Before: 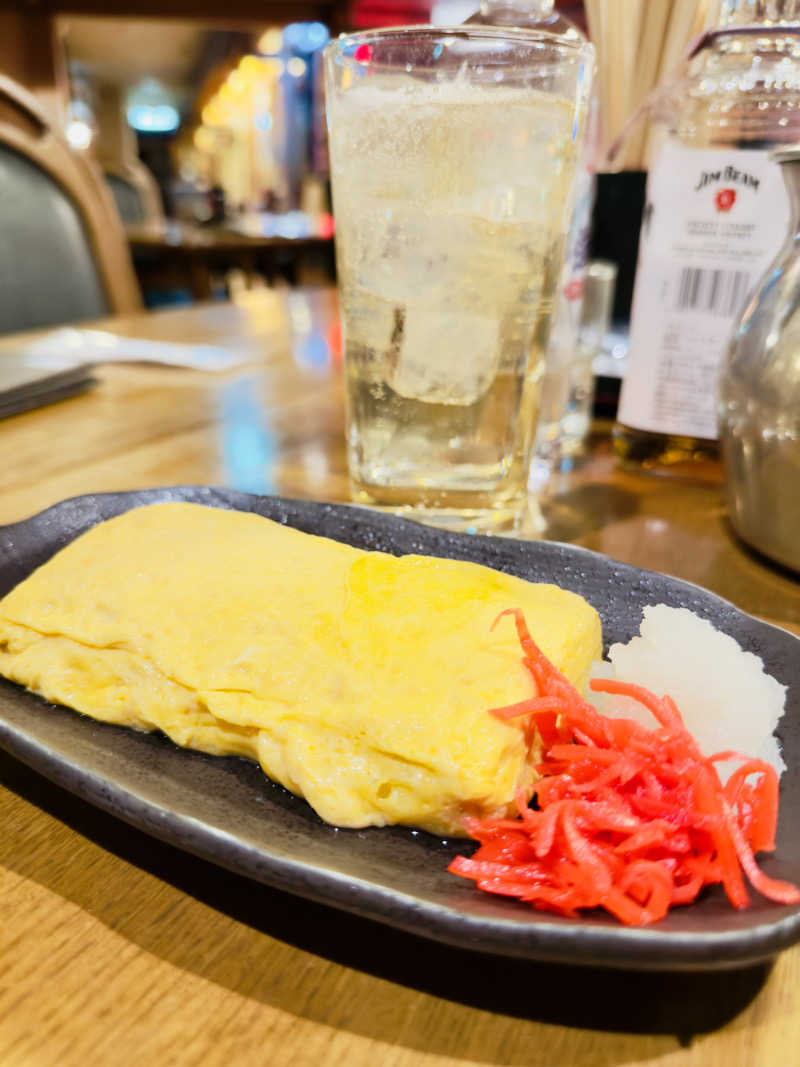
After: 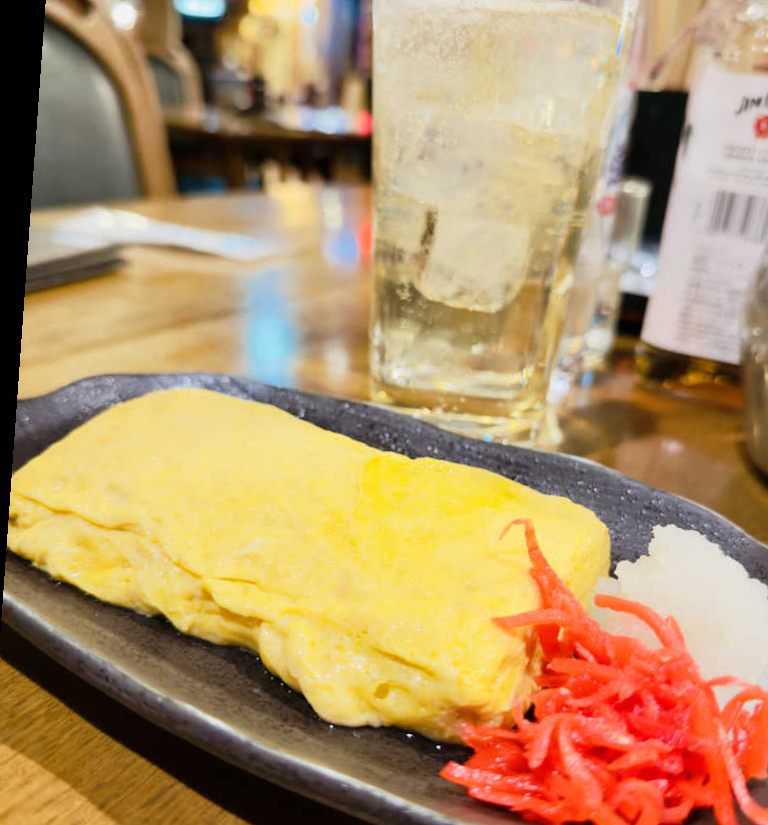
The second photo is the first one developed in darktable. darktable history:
exposure: black level correction 0, exposure 0.68 EV, compensate exposure bias true, compensate highlight preservation false
crop and rotate: left 2.425%, top 11.305%, right 9.6%, bottom 15.08%
rotate and perspective: rotation 4.1°, automatic cropping off
